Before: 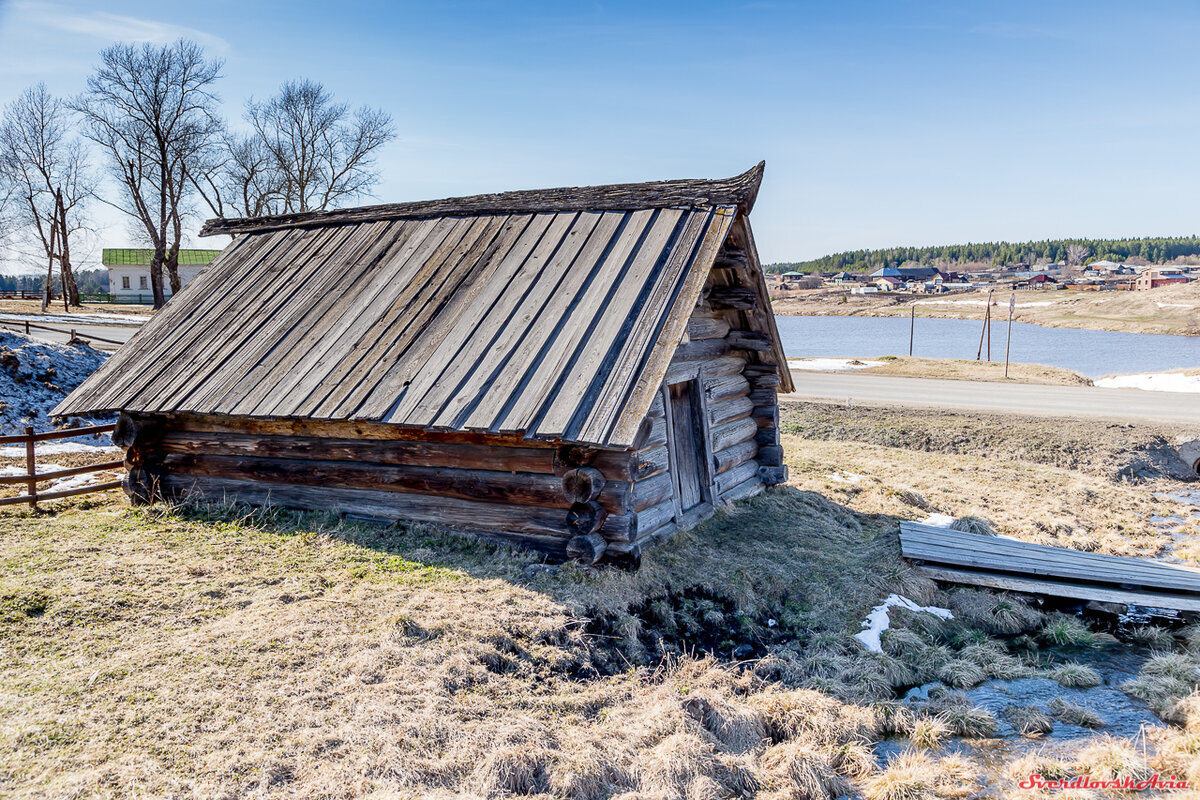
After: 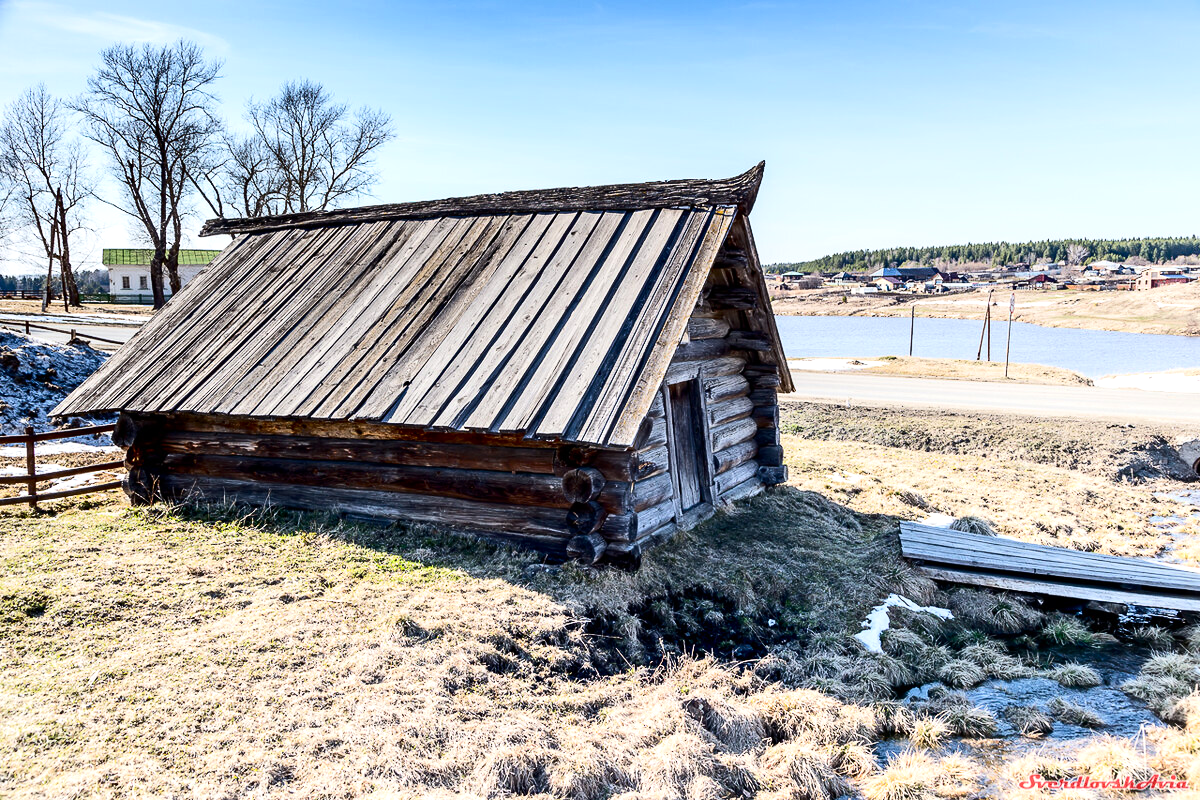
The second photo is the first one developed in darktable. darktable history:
tone equalizer: -8 EV -0.45 EV, -7 EV -0.394 EV, -6 EV -0.306 EV, -5 EV -0.257 EV, -3 EV 0.195 EV, -2 EV 0.358 EV, -1 EV 0.365 EV, +0 EV 0.427 EV, edges refinement/feathering 500, mask exposure compensation -1.57 EV, preserve details no
contrast brightness saturation: contrast 0.223
